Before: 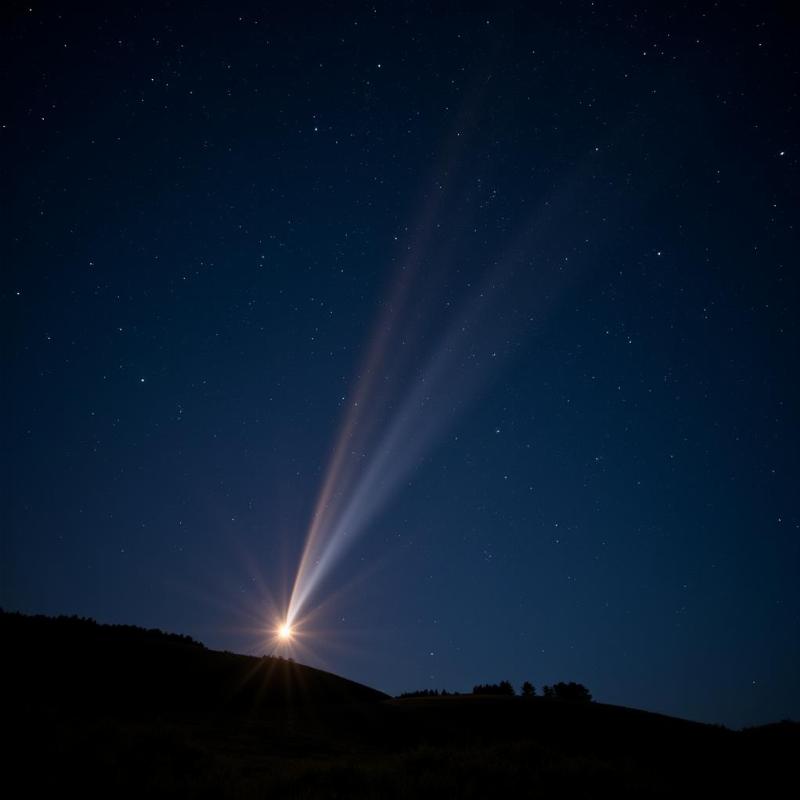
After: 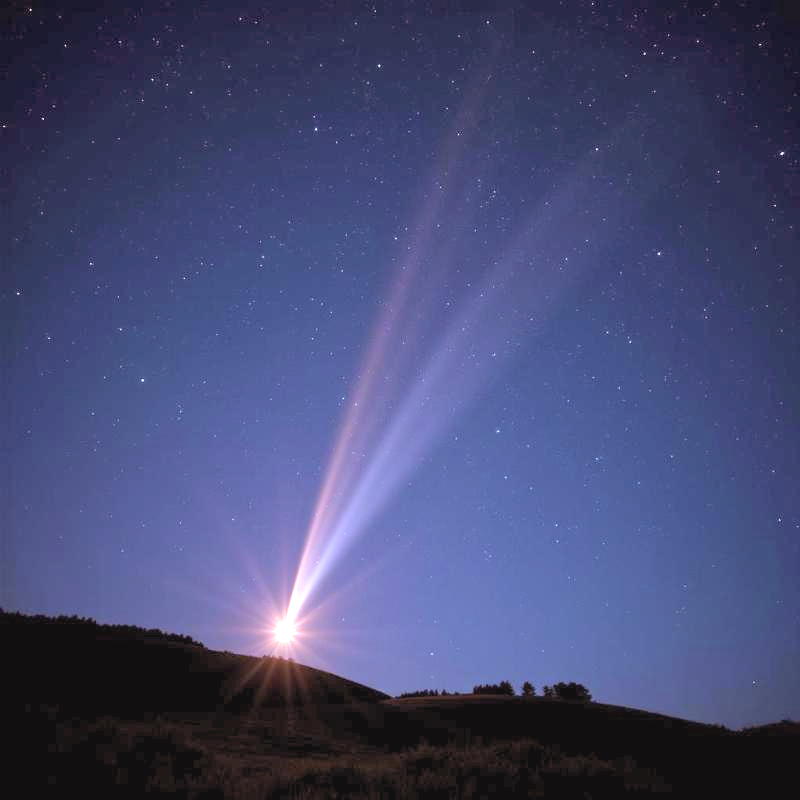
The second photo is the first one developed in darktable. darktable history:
contrast brightness saturation: brightness 0.28
rgb levels: mode RGB, independent channels, levels [[0, 0.474, 1], [0, 0.5, 1], [0, 0.5, 1]]
white balance: red 1.05, blue 1.072
exposure: black level correction 0, exposure 1.45 EV, compensate exposure bias true, compensate highlight preservation false
color correction: highlights a* -0.772, highlights b* -8.92
